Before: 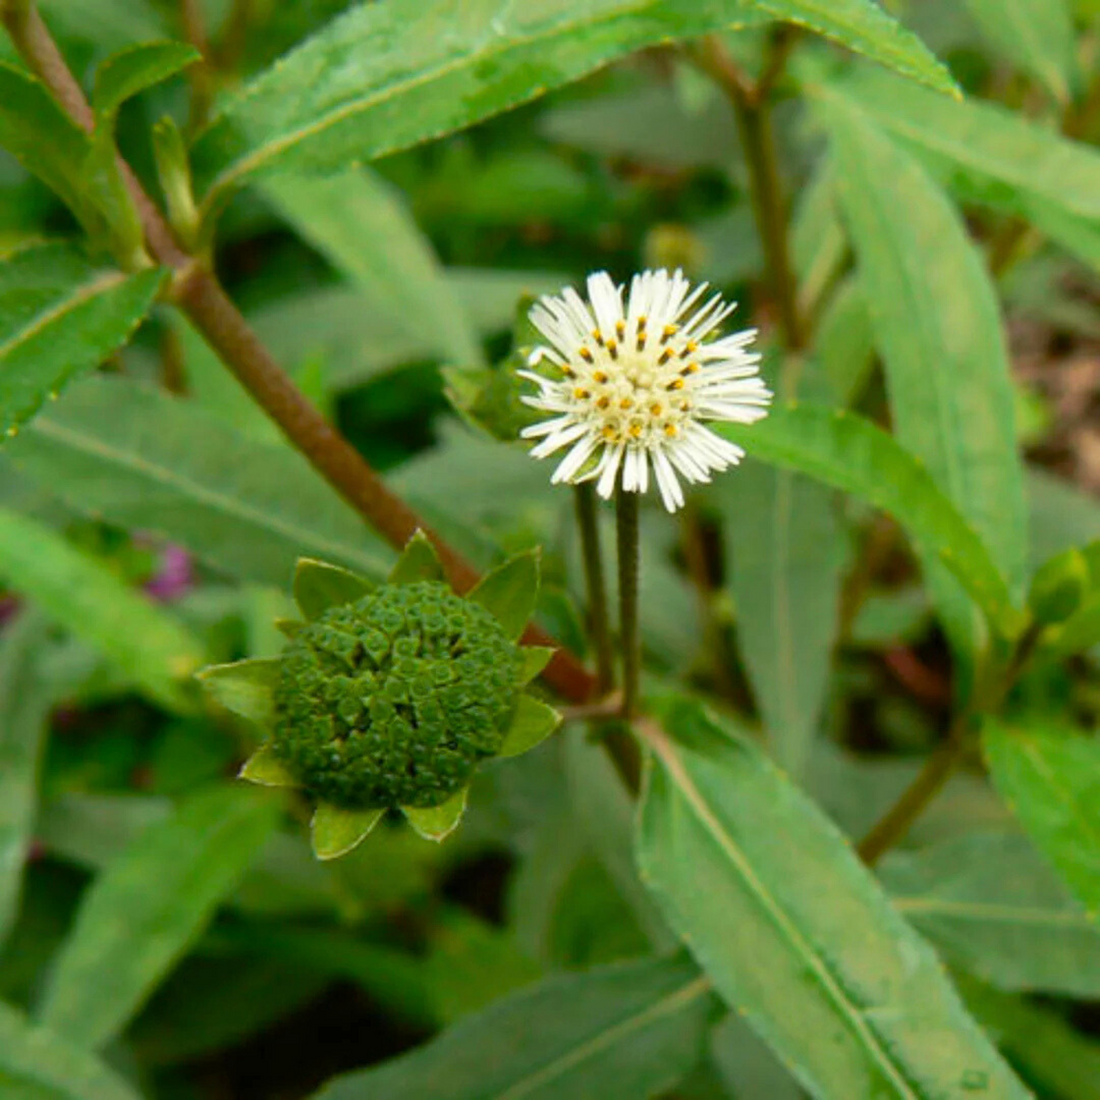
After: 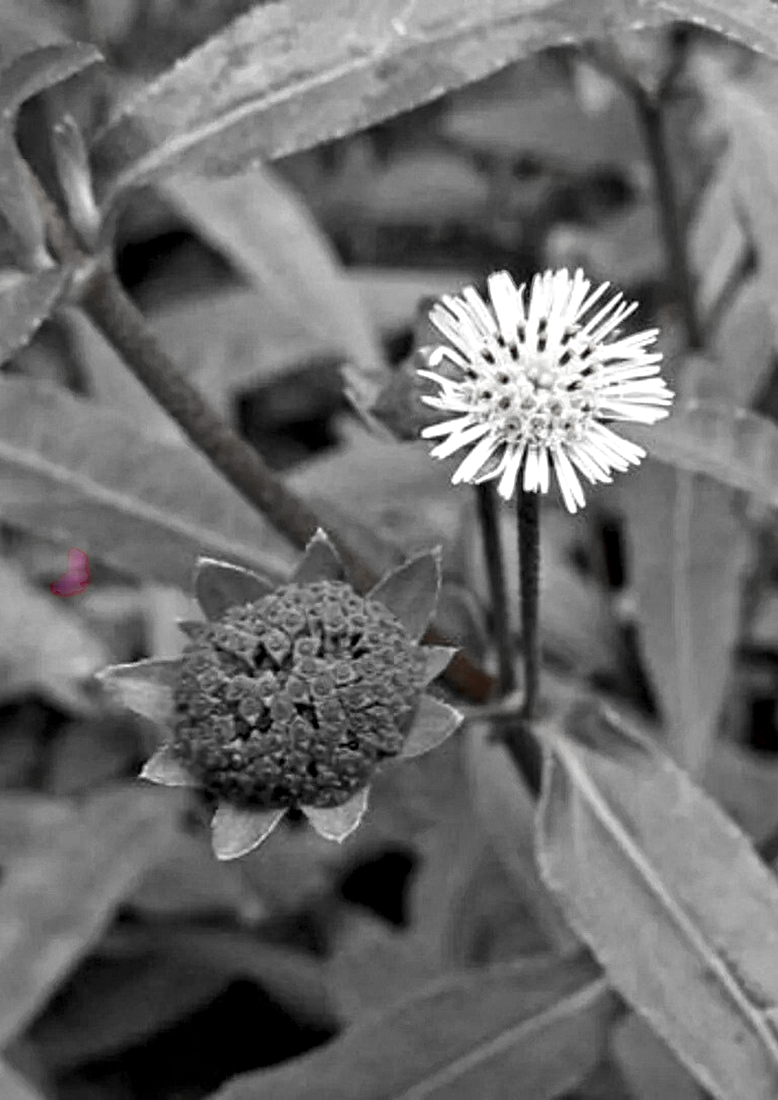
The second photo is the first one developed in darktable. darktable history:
local contrast: mode bilateral grid, contrast 20, coarseness 50, detail 120%, midtone range 0.2
contrast equalizer: octaves 7, y [[0.5, 0.542, 0.583, 0.625, 0.667, 0.708], [0.5 ×6], [0.5 ×6], [0 ×6], [0 ×6]]
rgb levels: preserve colors max RGB
color zones: curves: ch0 [(0, 0.278) (0.143, 0.5) (0.286, 0.5) (0.429, 0.5) (0.571, 0.5) (0.714, 0.5) (0.857, 0.5) (1, 0.5)]; ch1 [(0, 1) (0.143, 0.165) (0.286, 0) (0.429, 0) (0.571, 0) (0.714, 0) (0.857, 0.5) (1, 0.5)]; ch2 [(0, 0.508) (0.143, 0.5) (0.286, 0.5) (0.429, 0.5) (0.571, 0.5) (0.714, 0.5) (0.857, 0.5) (1, 0.5)]
crop and rotate: left 9.061%, right 20.142%
color balance: input saturation 80.07%
